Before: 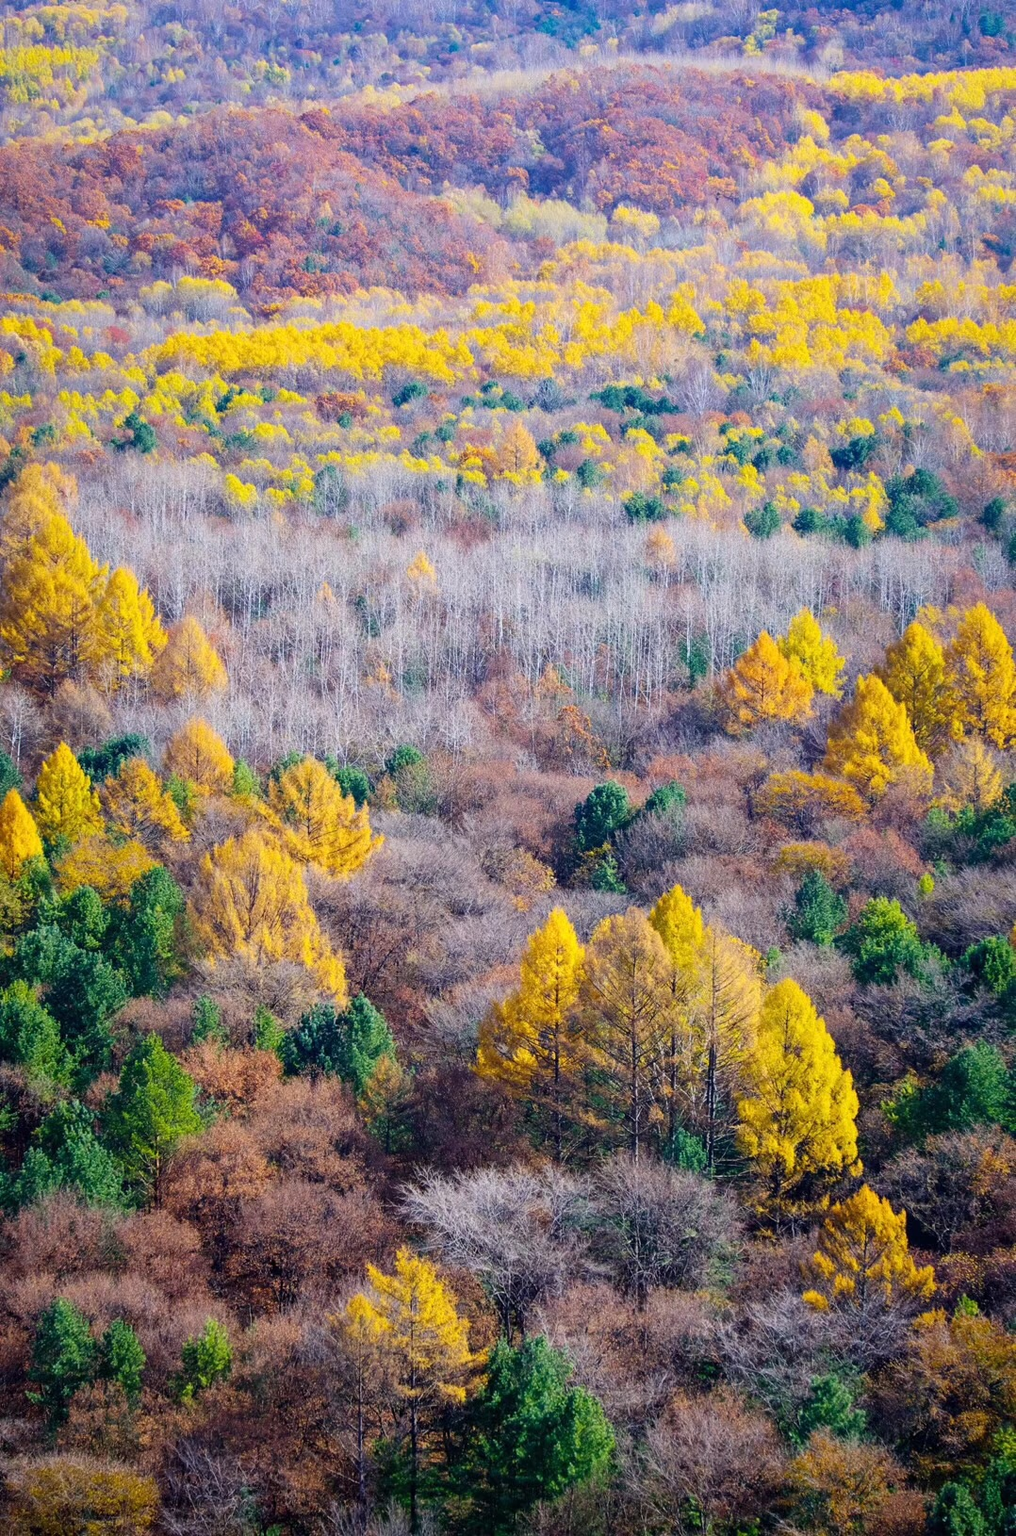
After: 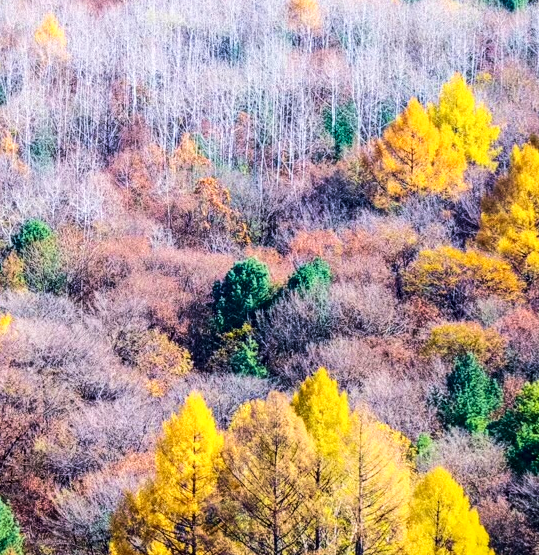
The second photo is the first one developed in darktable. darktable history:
base curve: curves: ch0 [(0, 0) (0.032, 0.025) (0.121, 0.166) (0.206, 0.329) (0.605, 0.79) (1, 1)]
local contrast: highlights 28%, detail 130%
contrast brightness saturation: contrast 0.076, saturation 0.023
velvia: on, module defaults
crop: left 36.849%, top 35.035%, right 13.065%, bottom 30.864%
